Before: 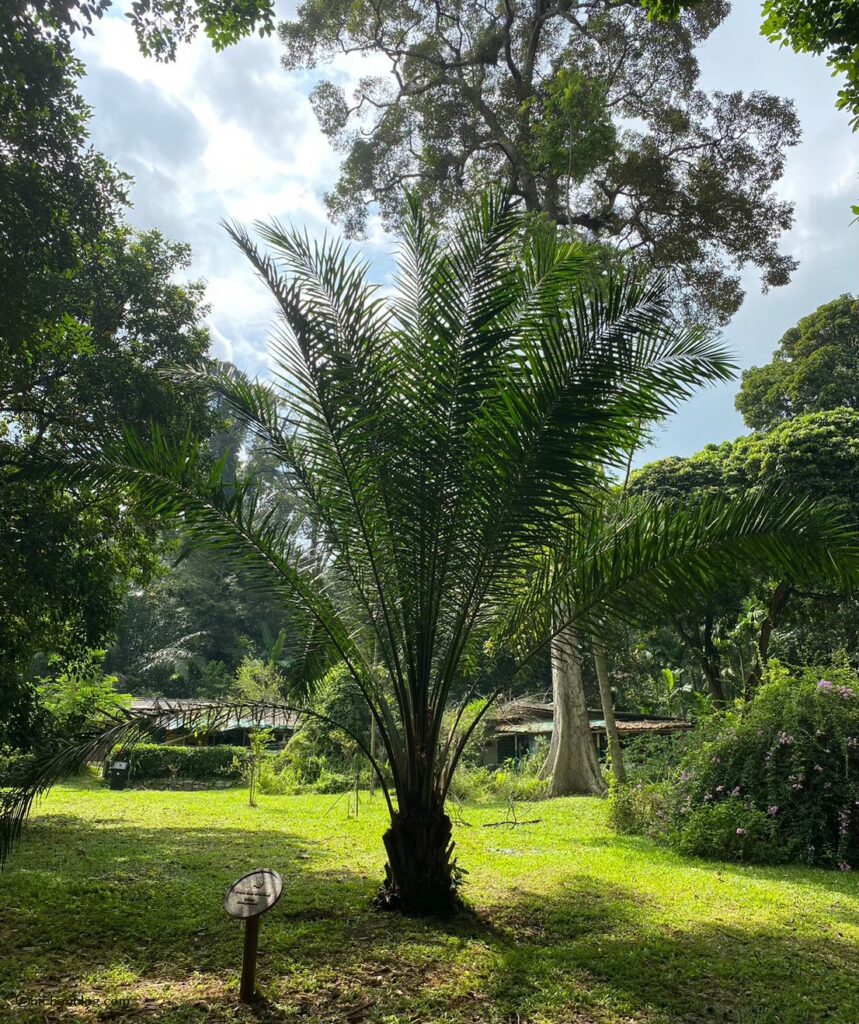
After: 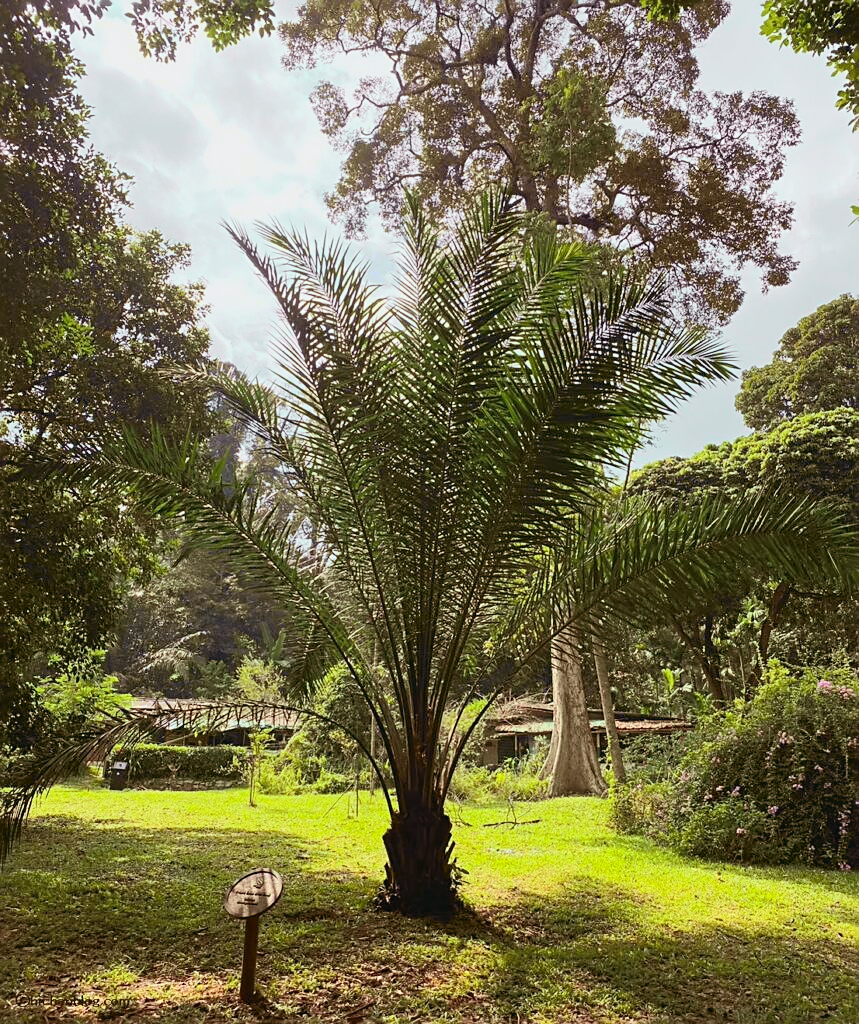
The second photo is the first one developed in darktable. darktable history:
tone curve: curves: ch0 [(0, 0.026) (0.181, 0.223) (0.405, 0.46) (0.456, 0.528) (0.634, 0.728) (0.877, 0.89) (0.984, 0.935)]; ch1 [(0, 0) (0.443, 0.43) (0.492, 0.488) (0.566, 0.579) (0.595, 0.625) (0.65, 0.657) (0.696, 0.725) (1, 1)]; ch2 [(0, 0) (0.33, 0.301) (0.421, 0.443) (0.447, 0.489) (0.495, 0.494) (0.537, 0.57) (0.586, 0.591) (0.663, 0.686) (1, 1)], color space Lab, independent channels, preserve colors none
rgb levels: mode RGB, independent channels, levels [[0, 0.474, 1], [0, 0.5, 1], [0, 0.5, 1]]
sharpen: on, module defaults
